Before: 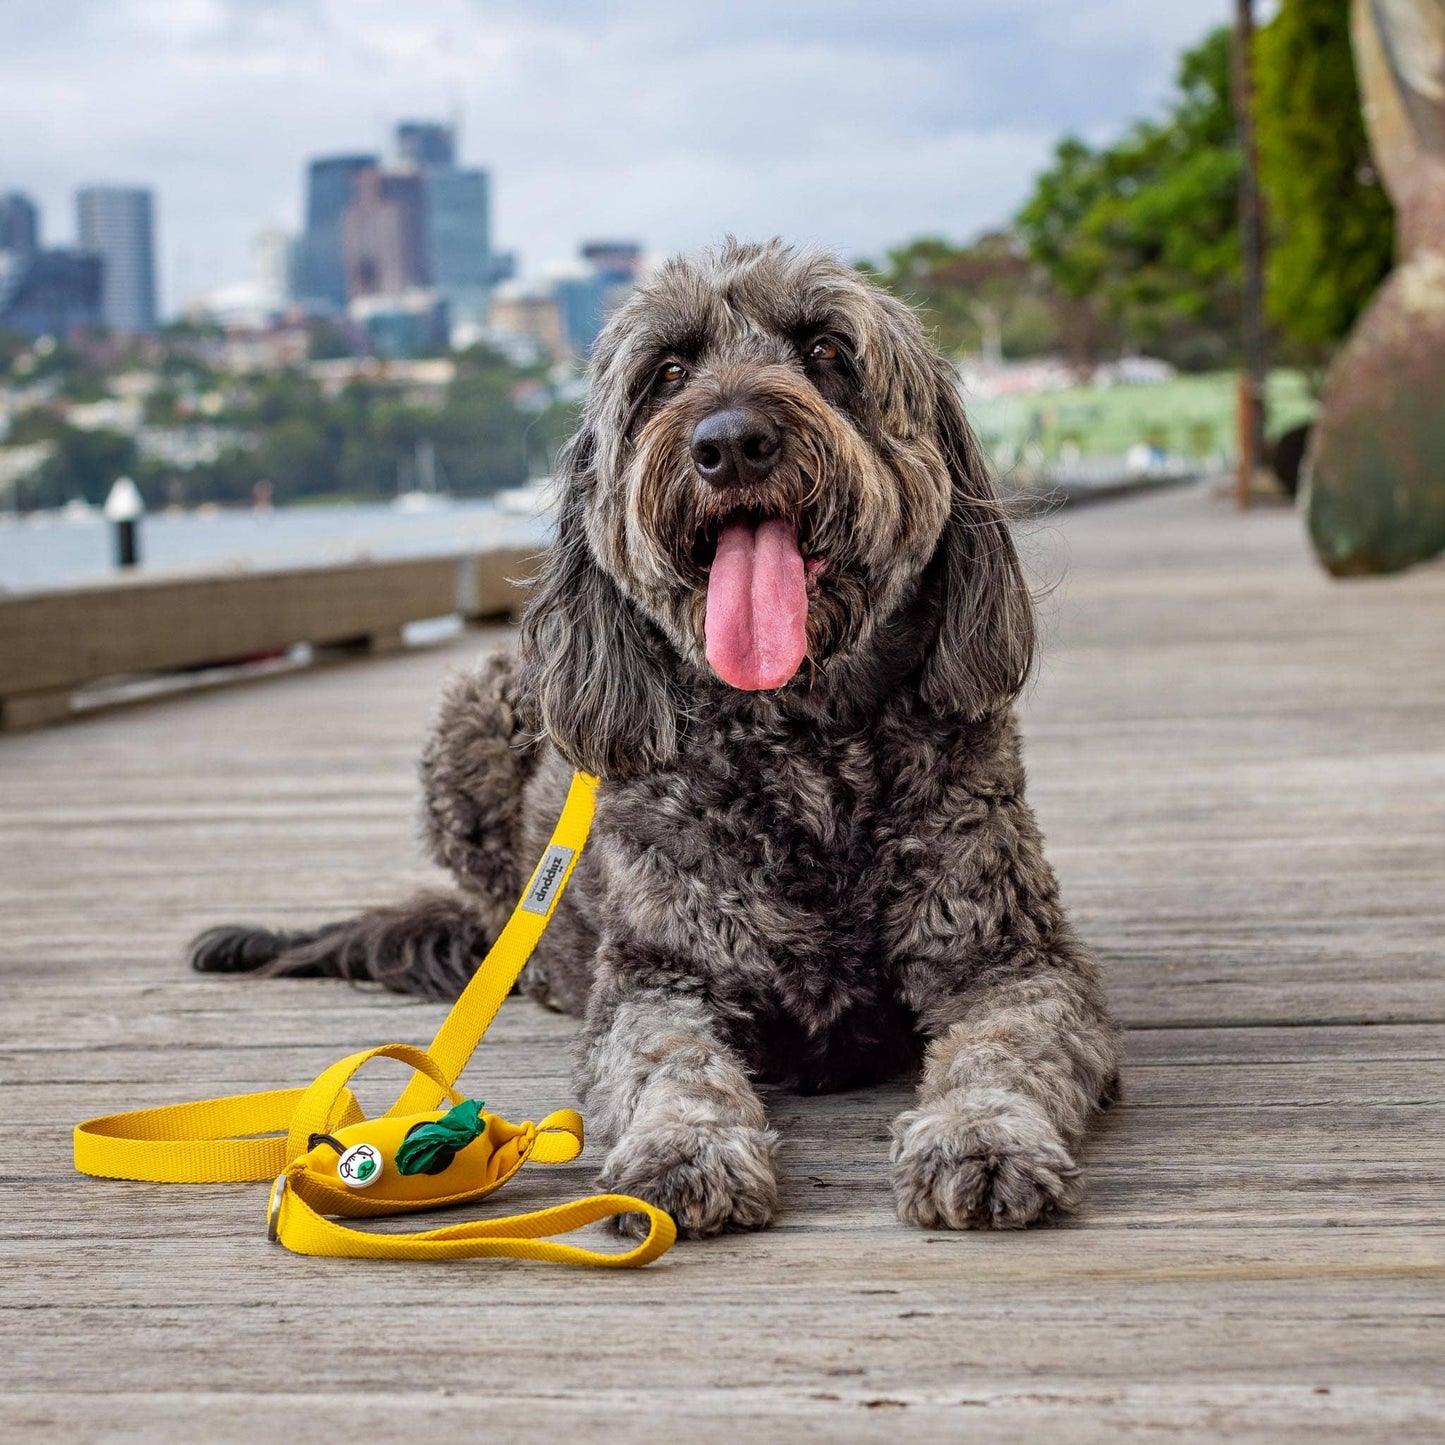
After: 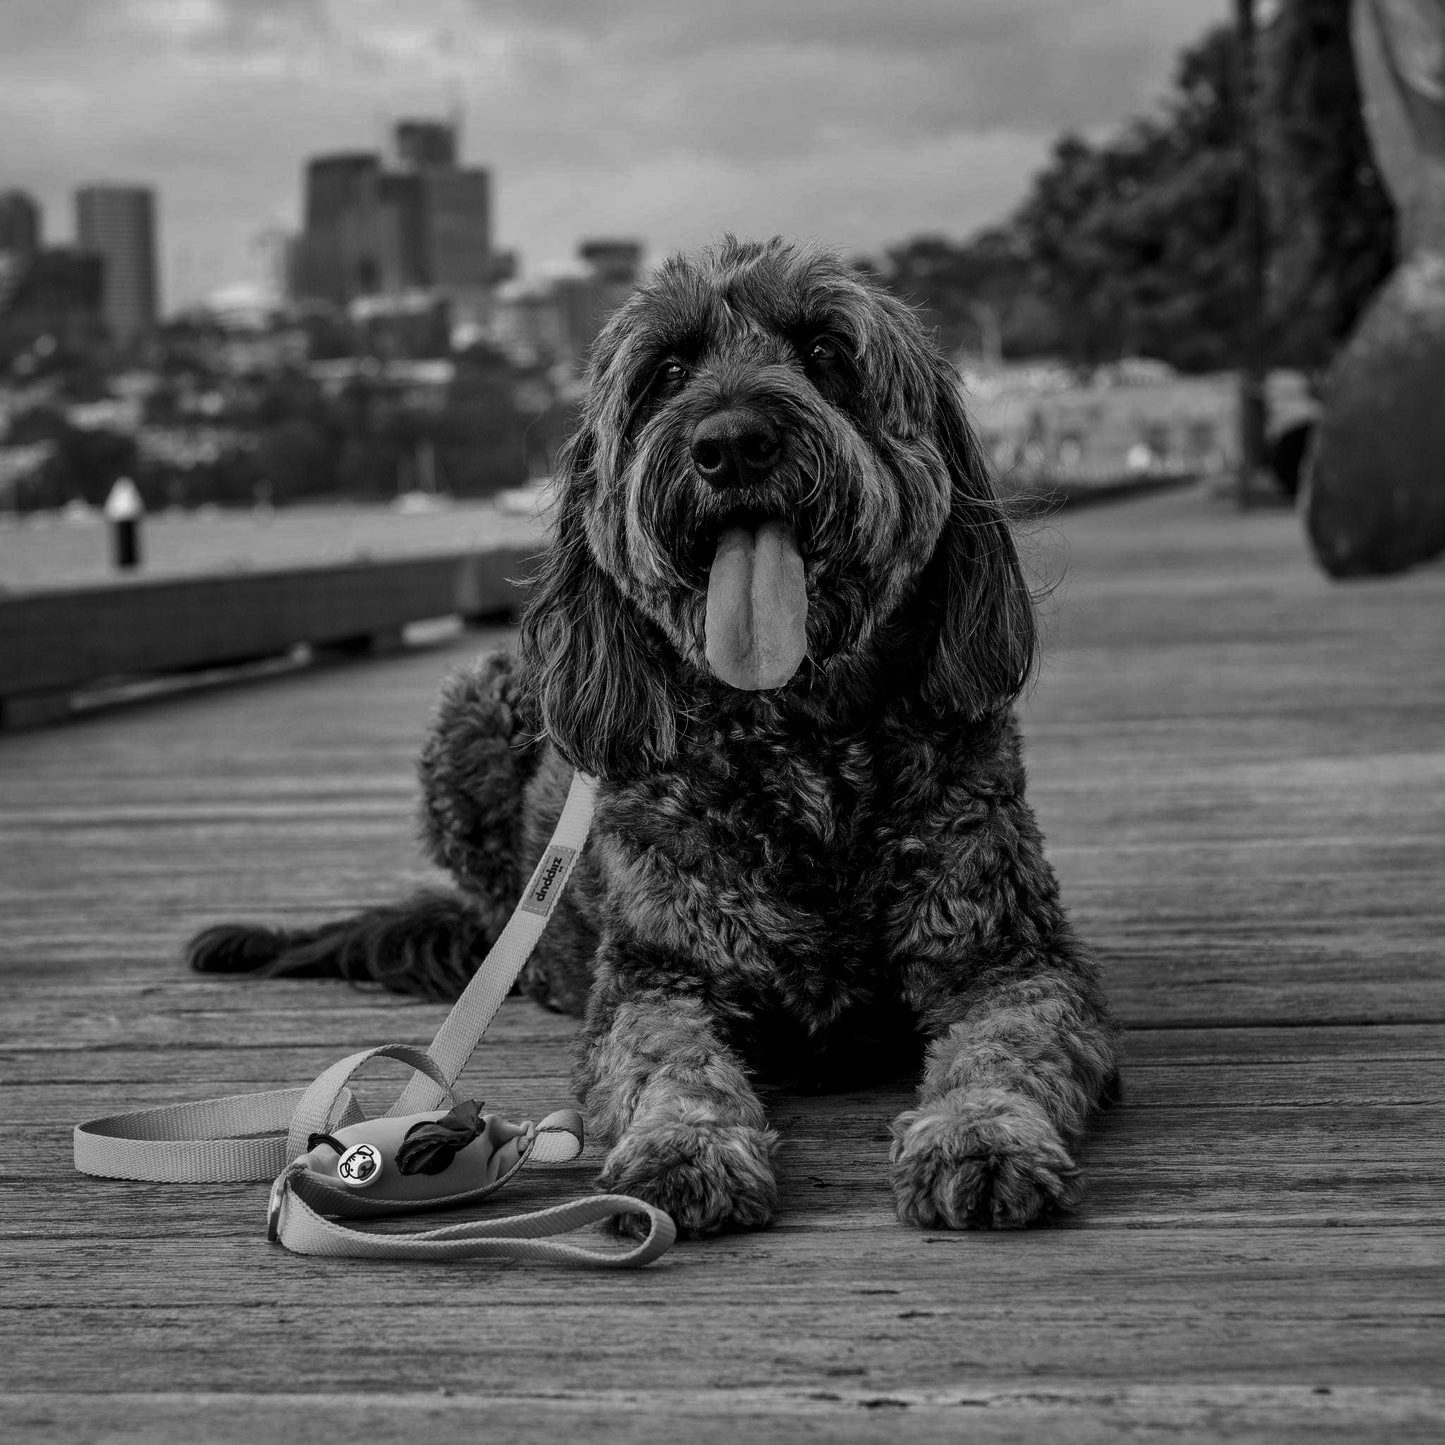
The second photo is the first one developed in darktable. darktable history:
shadows and highlights: on, module defaults
rotate and perspective: automatic cropping off
contrast brightness saturation: contrast -0.03, brightness -0.59, saturation -1
